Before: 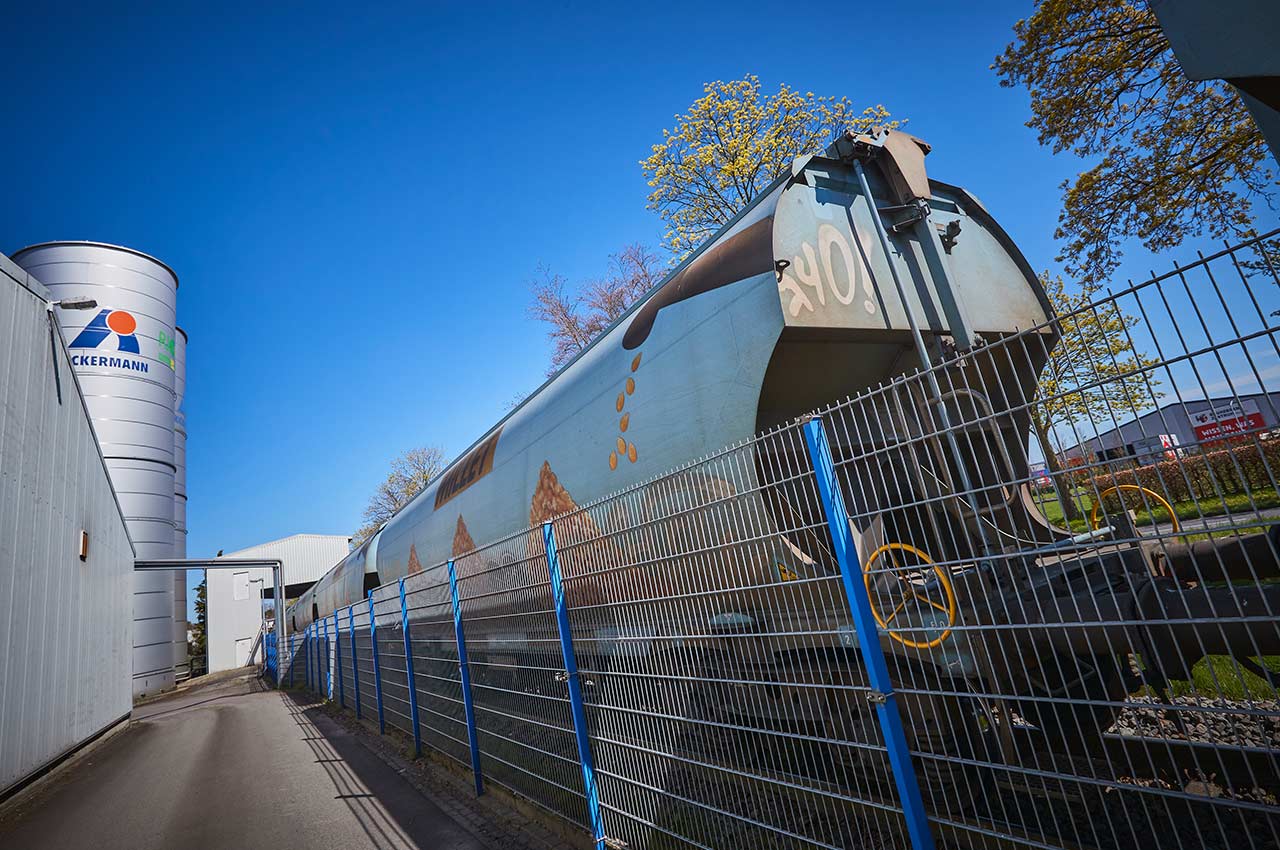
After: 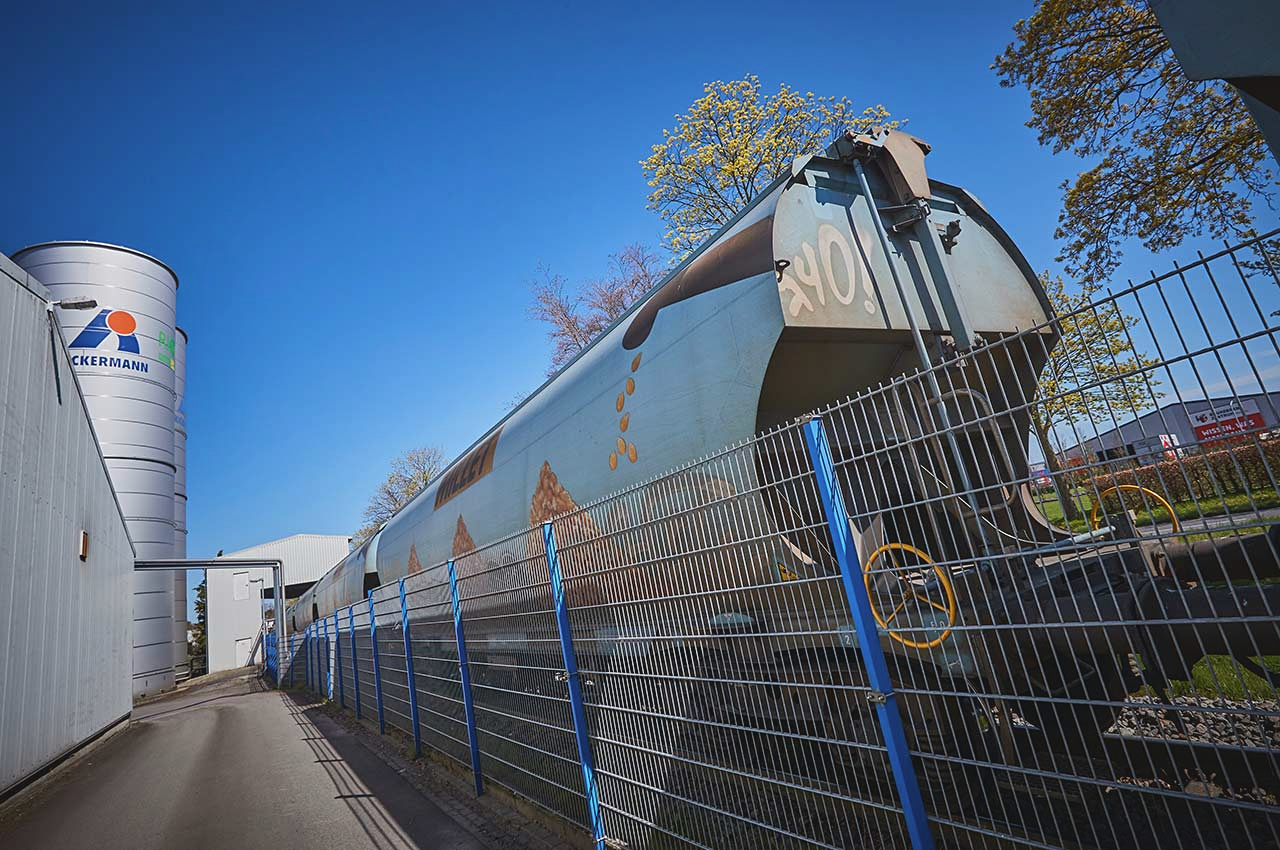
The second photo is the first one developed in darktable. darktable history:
sharpen: amount 0.204
contrast brightness saturation: contrast -0.101, saturation -0.09
